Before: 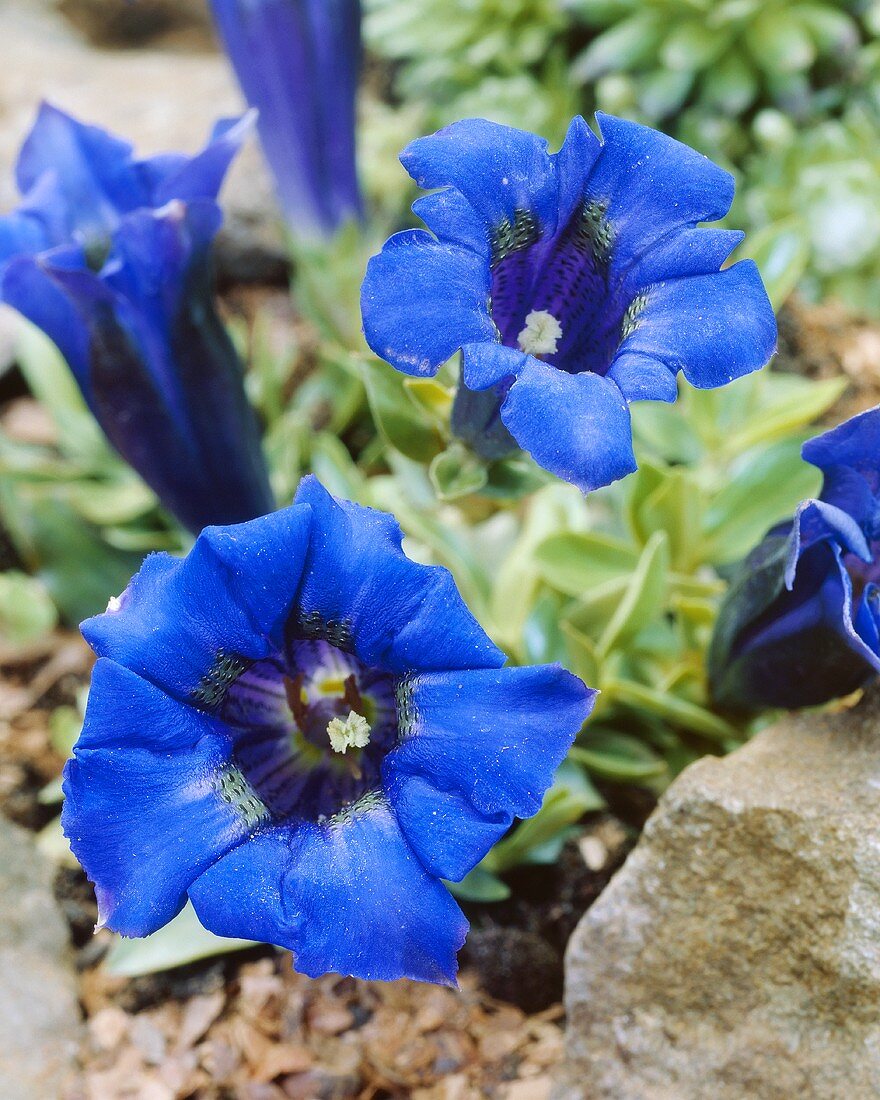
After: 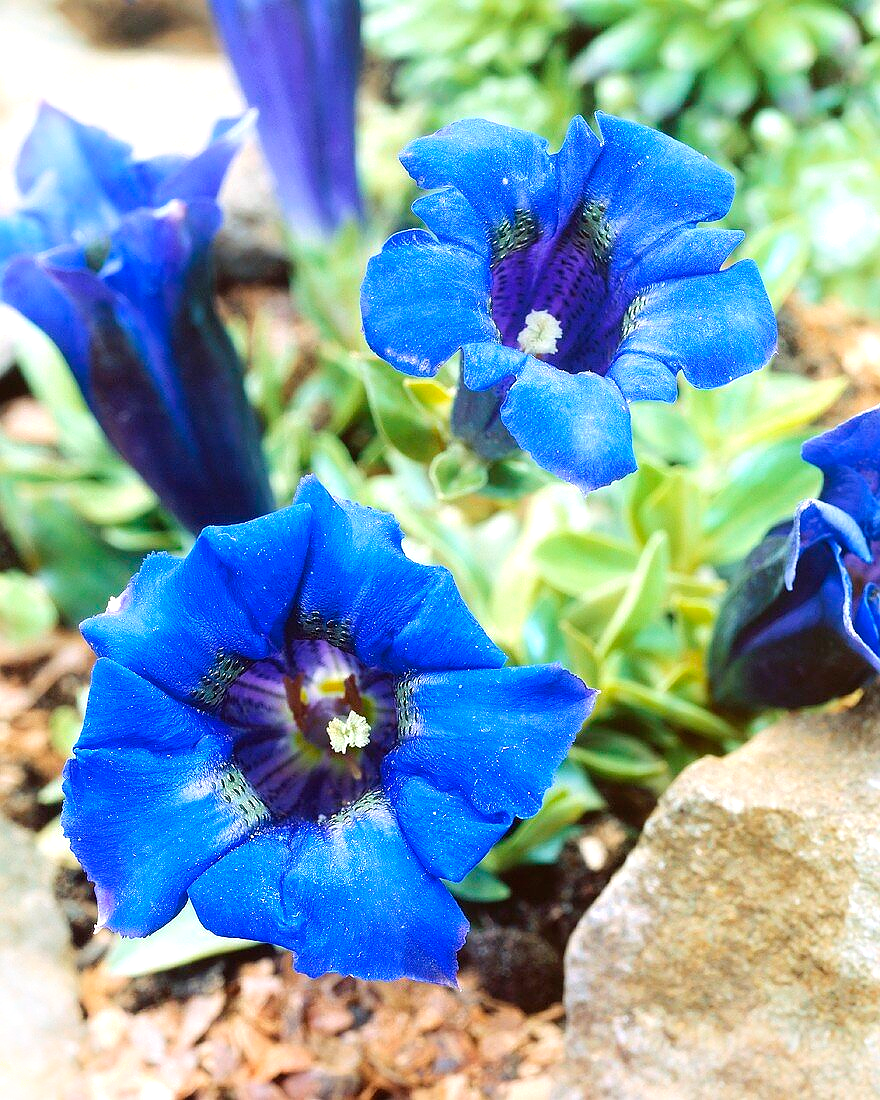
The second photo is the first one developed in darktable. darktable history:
shadows and highlights: shadows -24.28, highlights 49.77, soften with gaussian
sharpen: radius 1
exposure: black level correction 0, exposure 0.7 EV, compensate highlight preservation false
